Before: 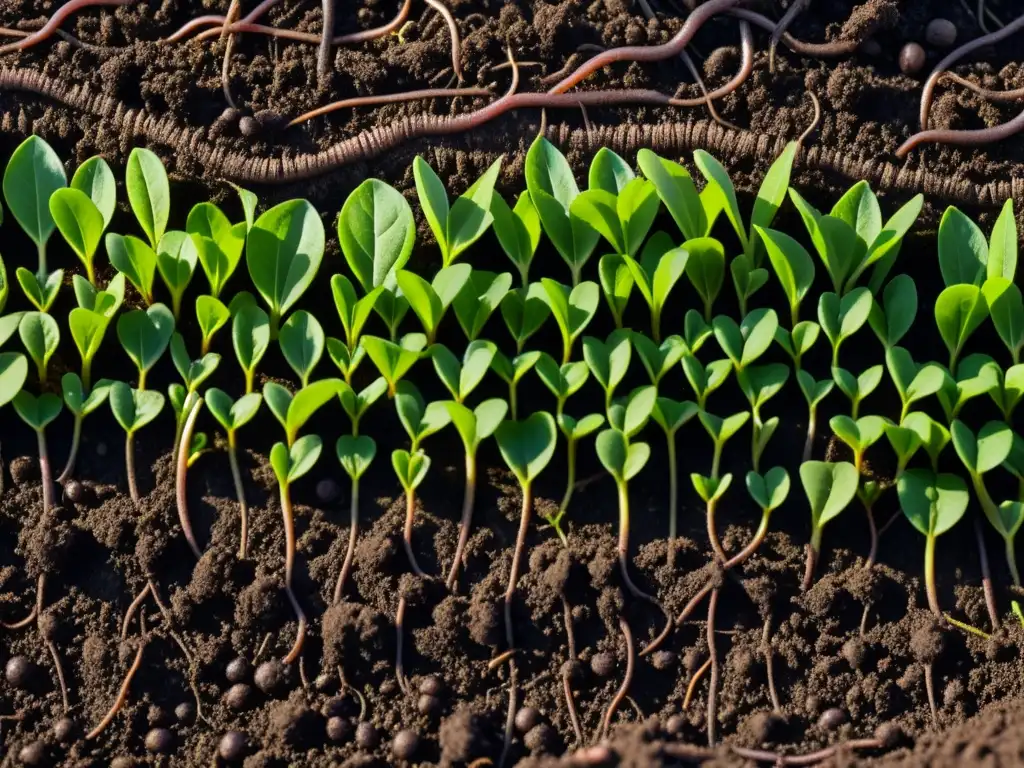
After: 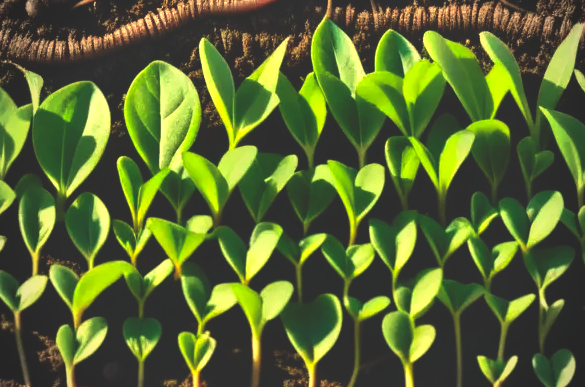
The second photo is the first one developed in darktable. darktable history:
white balance: red 1.08, blue 0.791
velvia: on, module defaults
vignetting: on, module defaults
rgb curve: curves: ch0 [(0, 0.186) (0.314, 0.284) (0.775, 0.708) (1, 1)], compensate middle gray true, preserve colors none
crop: left 20.932%, top 15.471%, right 21.848%, bottom 34.081%
exposure: black level correction 0.001, exposure 0.5 EV, compensate exposure bias true, compensate highlight preservation false
